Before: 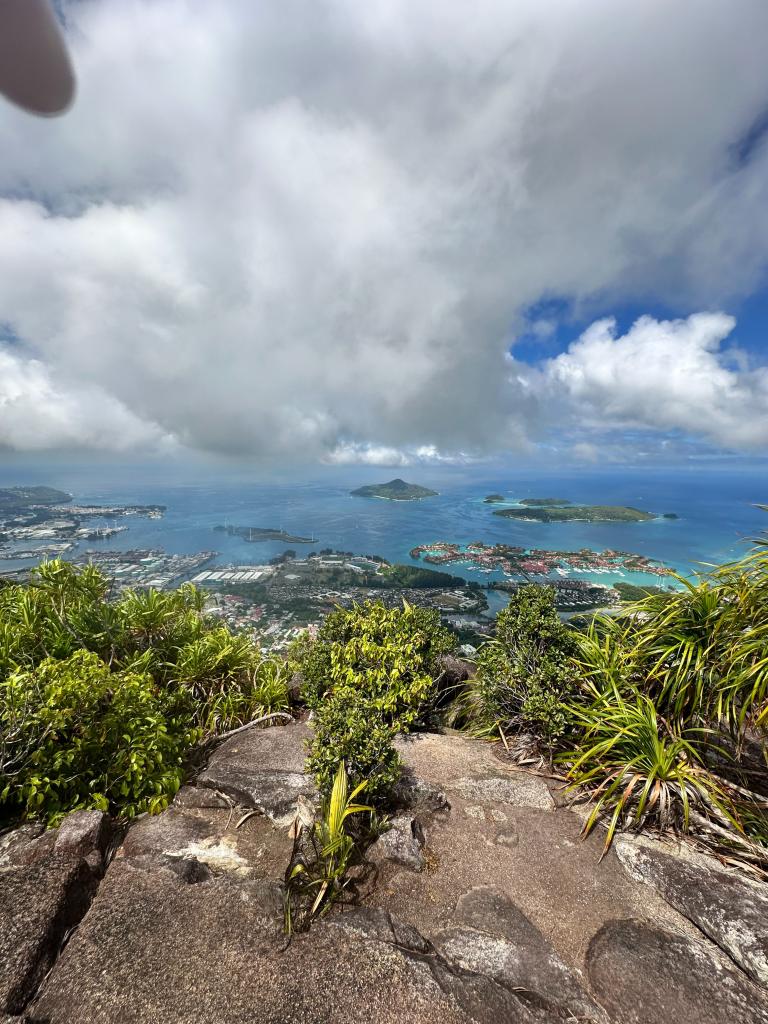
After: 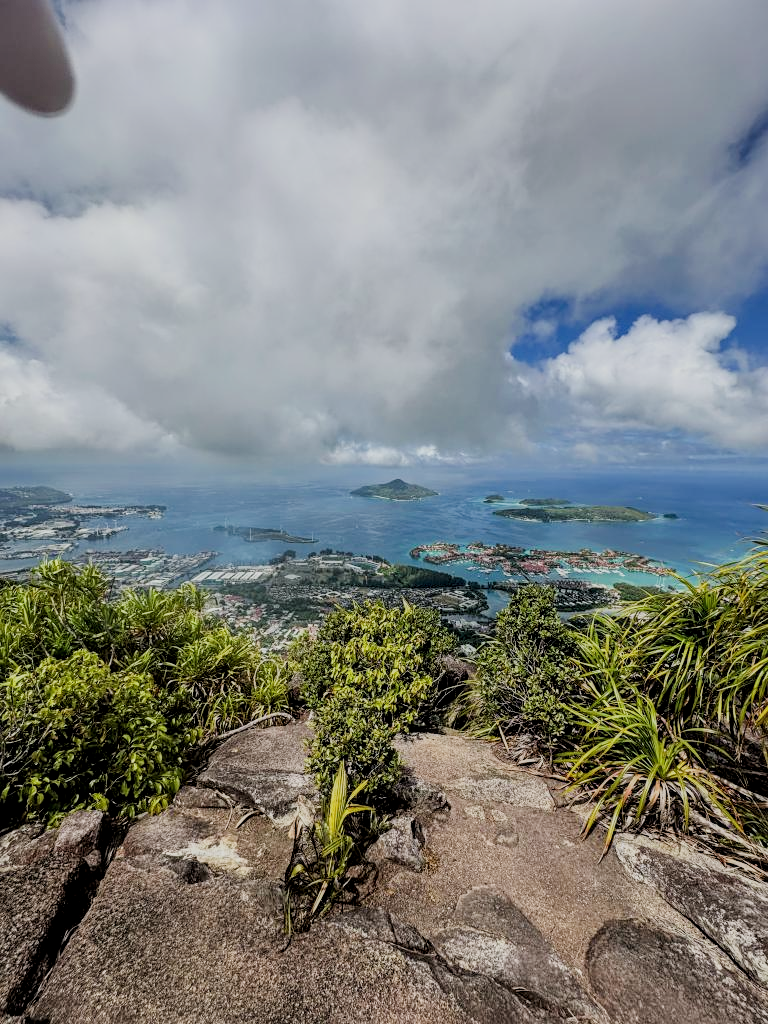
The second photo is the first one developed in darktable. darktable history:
sharpen: amount 0.212
filmic rgb: black relative exposure -6.81 EV, white relative exposure 5.93 EV, hardness 2.7
exposure: exposure 0.082 EV, compensate highlight preservation false
local contrast: on, module defaults
